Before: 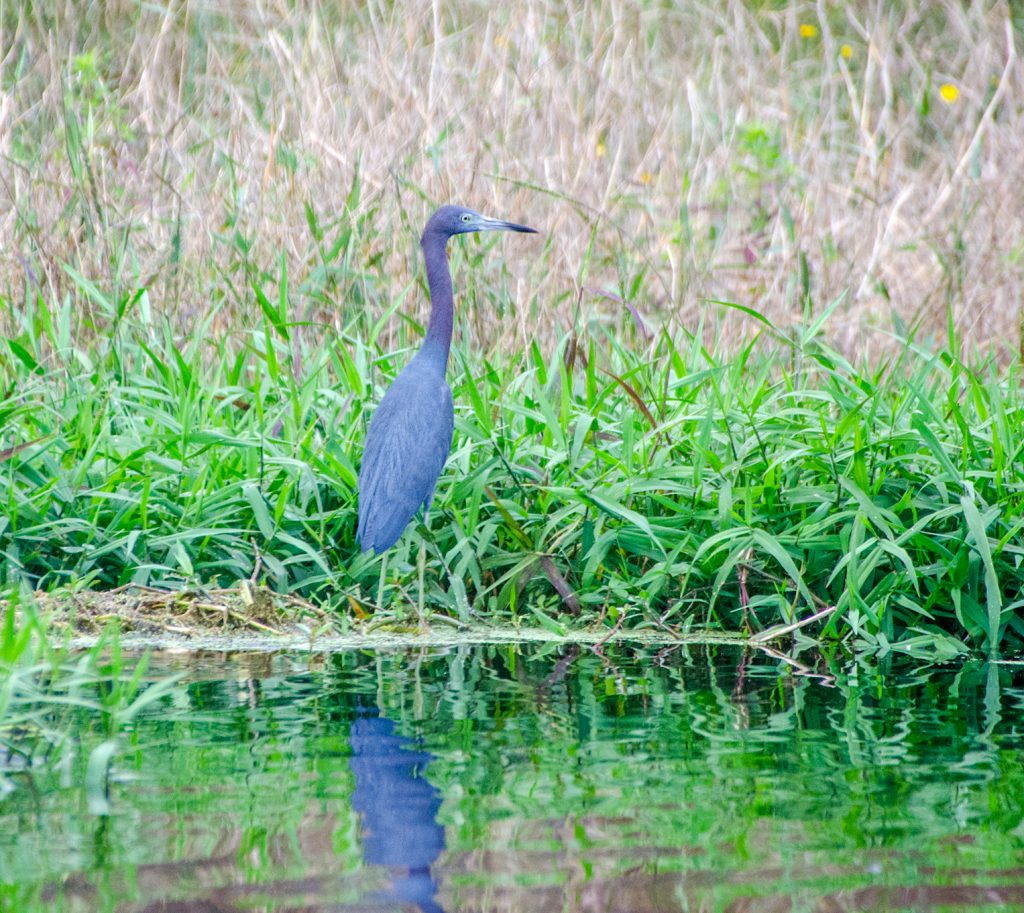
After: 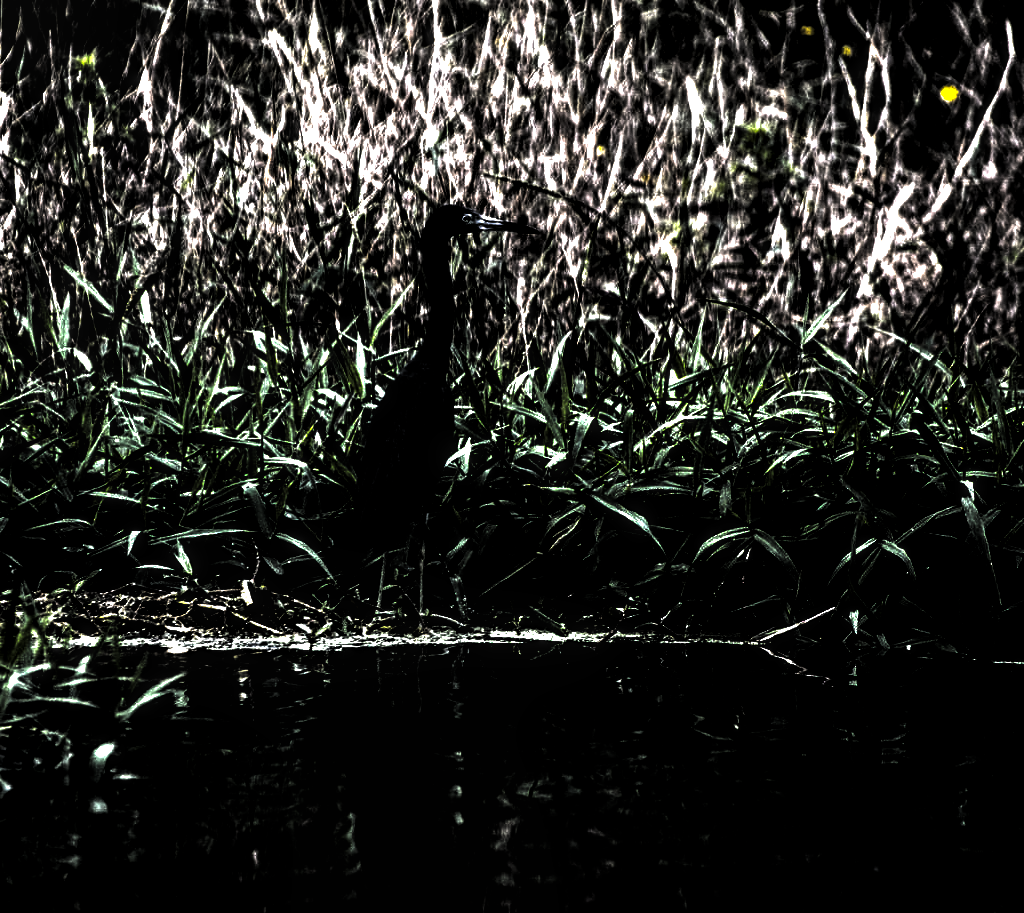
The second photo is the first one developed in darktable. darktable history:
levels: levels [0.721, 0.937, 0.997]
local contrast: highlights 60%, shadows 64%, detail 160%
color balance rgb: shadows lift › hue 86.77°, highlights gain › chroma 1.729%, highlights gain › hue 55.87°, perceptual saturation grading › global saturation 19.772%, perceptual brilliance grading › global brilliance 15.638%, perceptual brilliance grading › shadows -35.047%, global vibrance 20%
